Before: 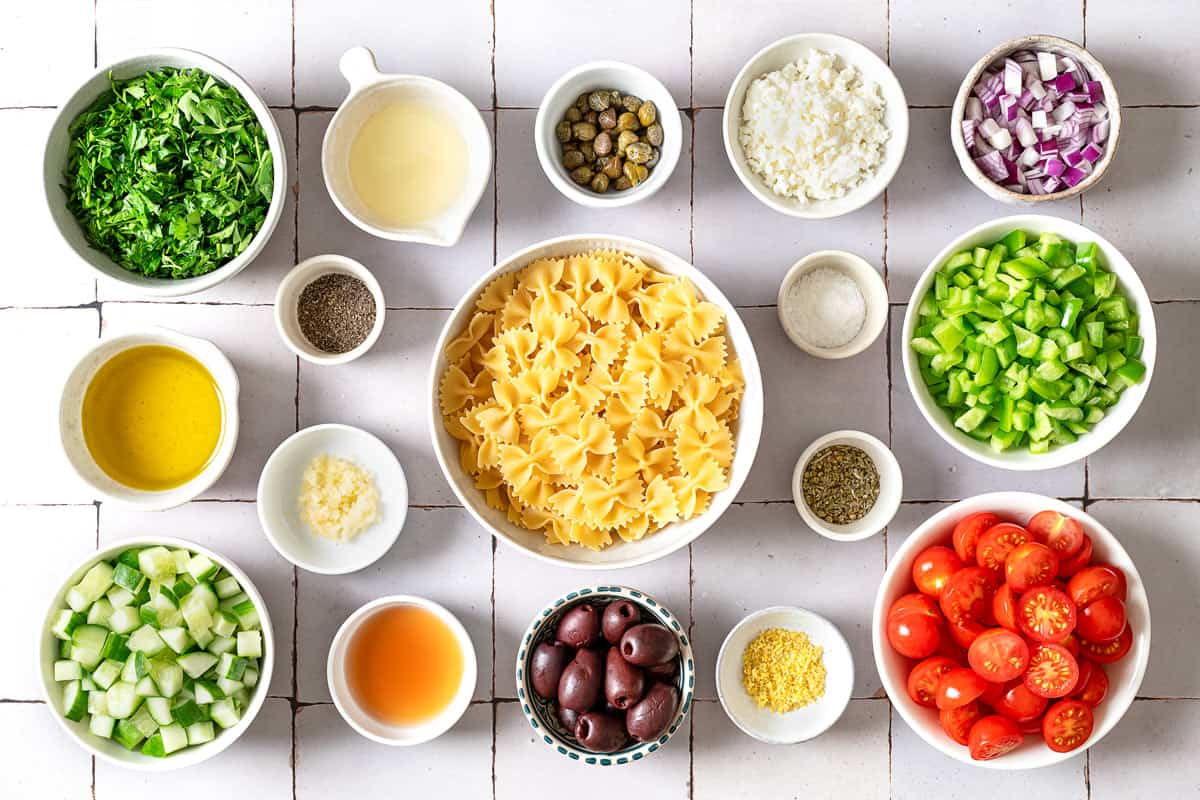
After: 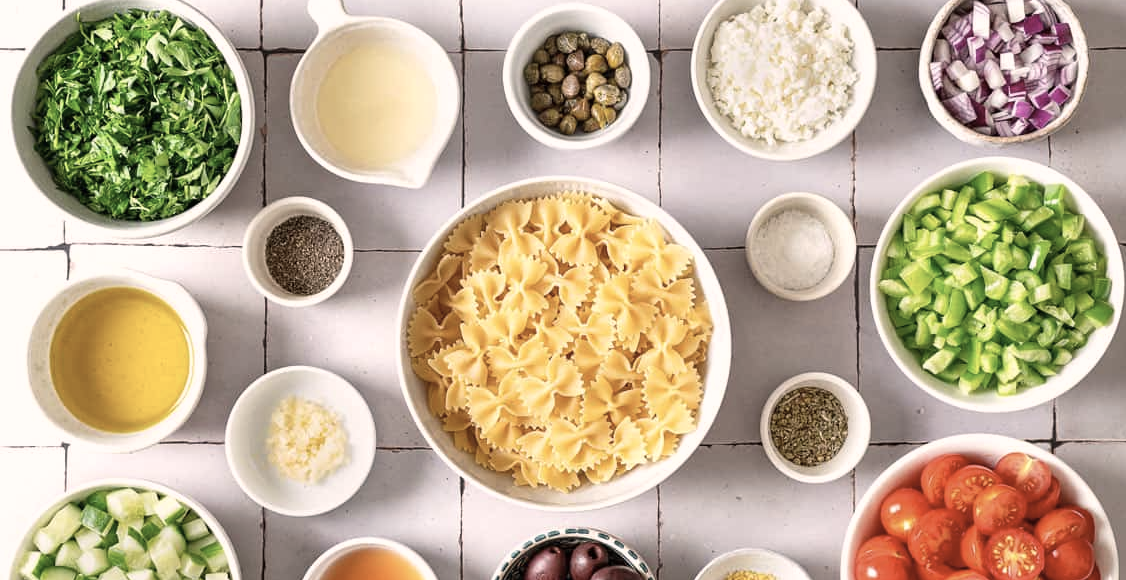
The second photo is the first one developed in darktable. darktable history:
crop: left 2.737%, top 7.287%, right 3.421%, bottom 20.179%
color zones: curves: ch0 [(0, 0.5) (0.143, 0.5) (0.286, 0.5) (0.429, 0.5) (0.571, 0.5) (0.714, 0.476) (0.857, 0.5) (1, 0.5)]; ch2 [(0, 0.5) (0.143, 0.5) (0.286, 0.5) (0.429, 0.5) (0.571, 0.5) (0.714, 0.487) (0.857, 0.5) (1, 0.5)]
color correction: highlights a* 5.59, highlights b* 5.24, saturation 0.68
